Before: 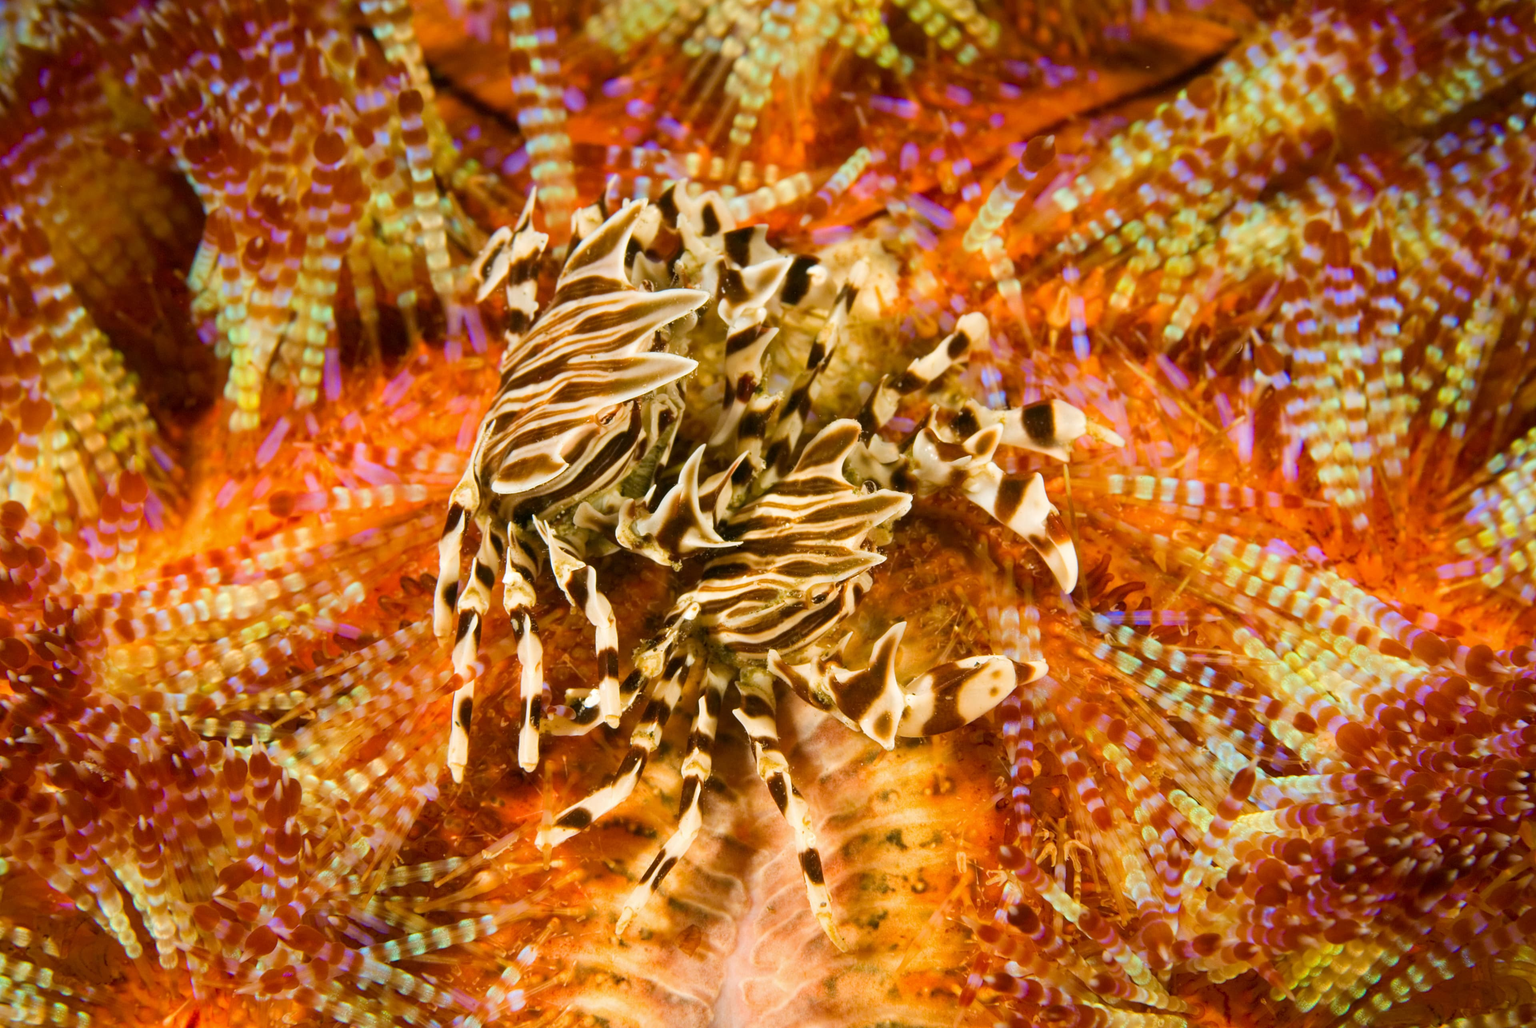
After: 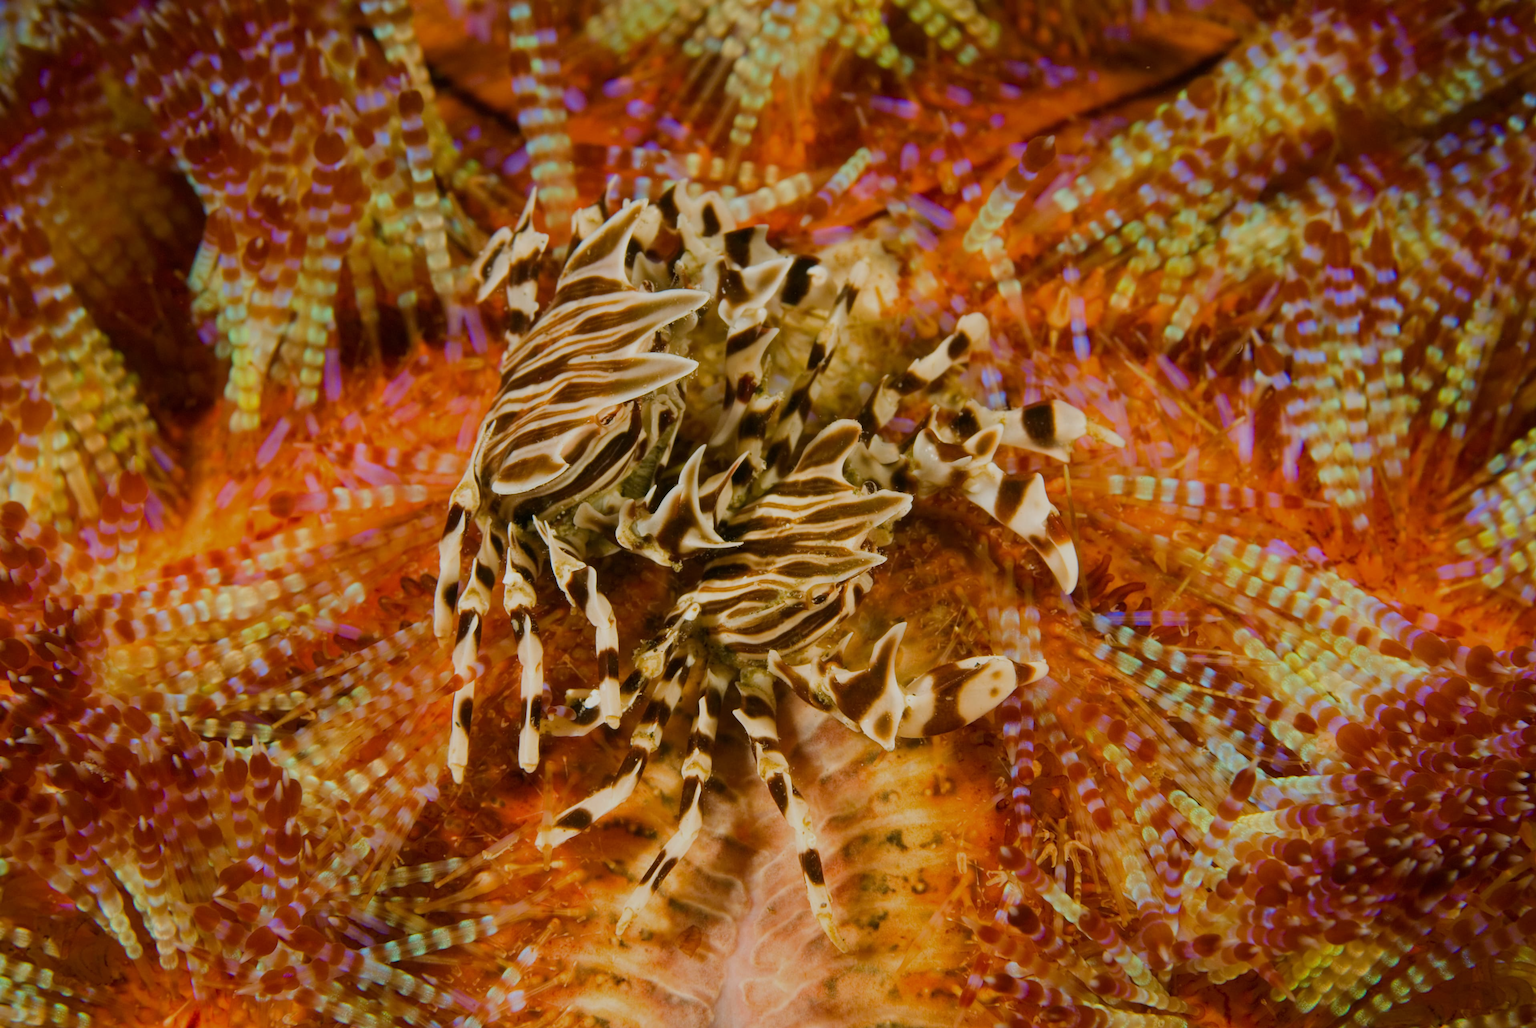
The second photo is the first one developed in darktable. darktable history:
exposure: black level correction 0, exposure -0.713 EV, compensate highlight preservation false
